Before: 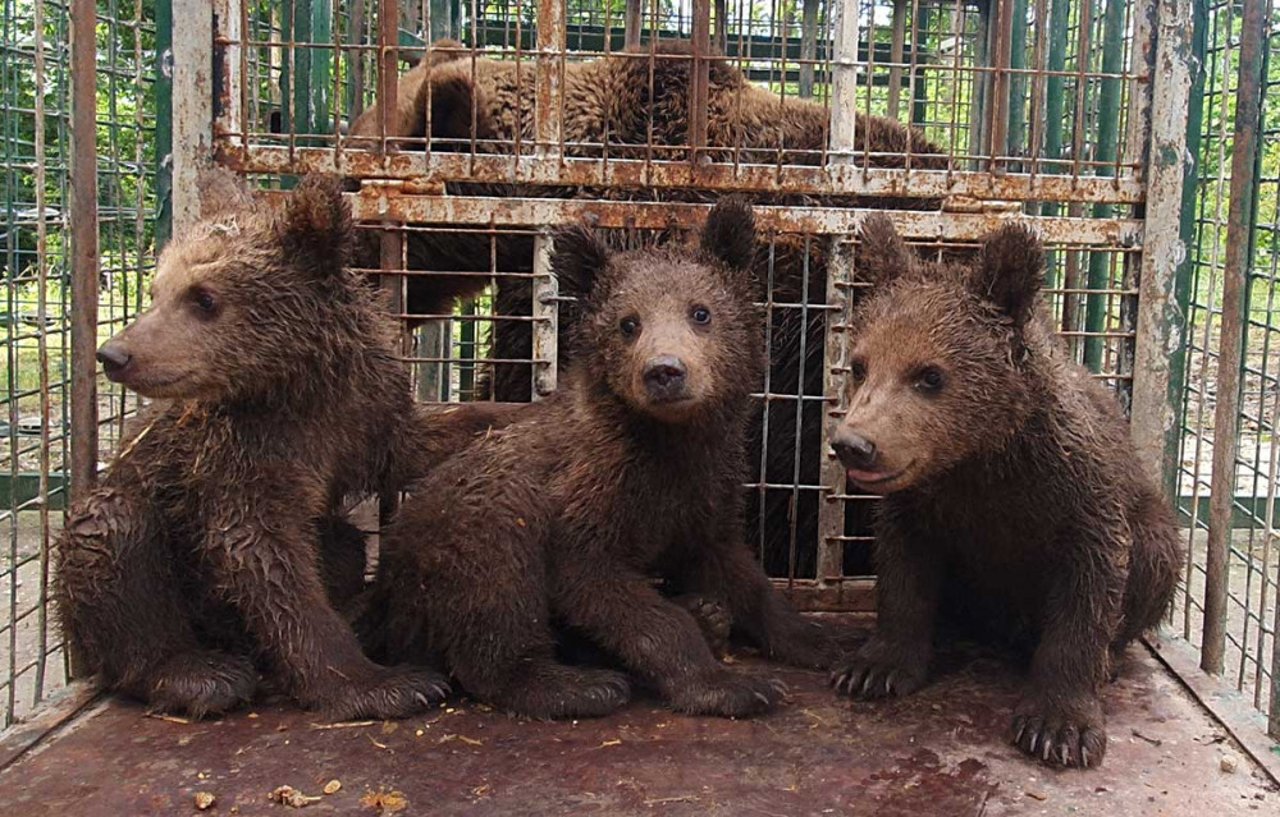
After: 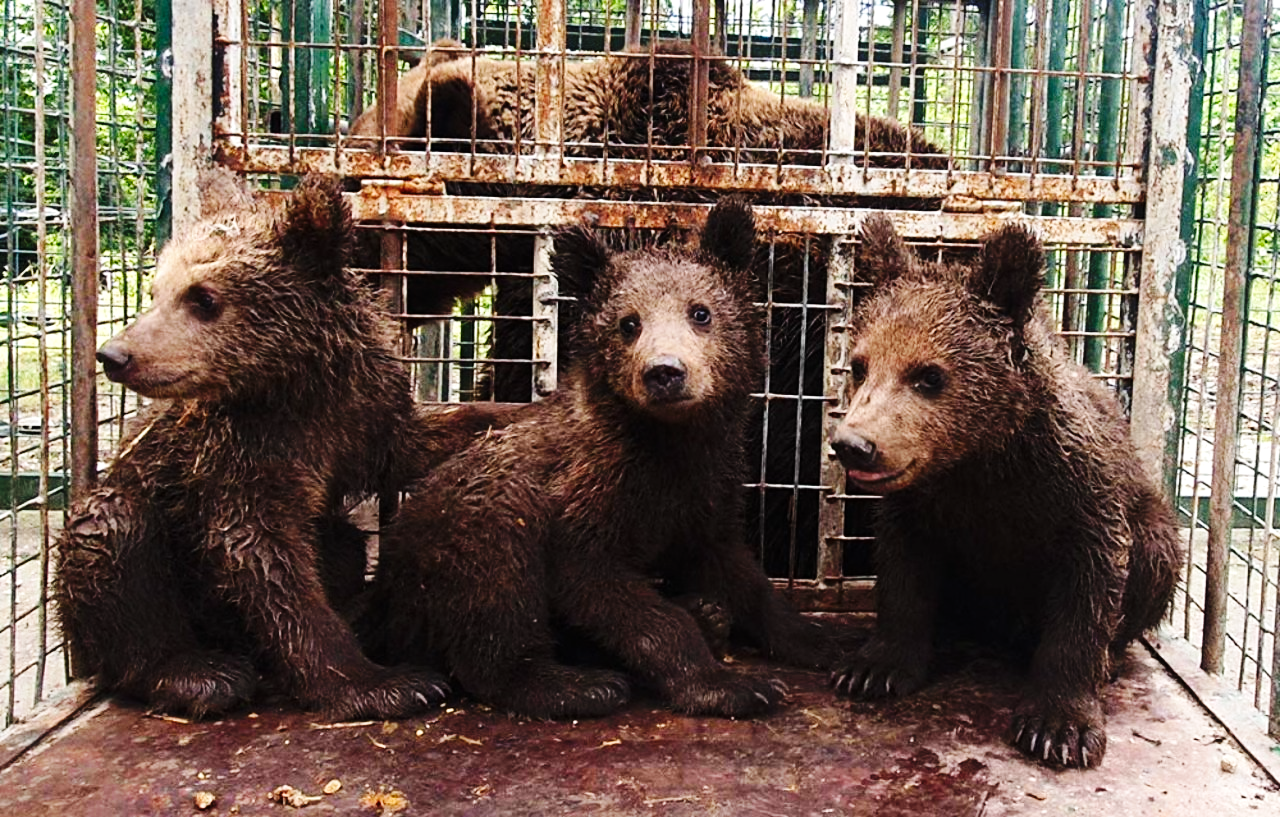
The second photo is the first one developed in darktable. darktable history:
tone equalizer: -8 EV -0.417 EV, -7 EV -0.389 EV, -6 EV -0.333 EV, -5 EV -0.222 EV, -3 EV 0.222 EV, -2 EV 0.333 EV, -1 EV 0.389 EV, +0 EV 0.417 EV, edges refinement/feathering 500, mask exposure compensation -1.57 EV, preserve details no
base curve: curves: ch0 [(0, 0) (0.036, 0.025) (0.121, 0.166) (0.206, 0.329) (0.605, 0.79) (1, 1)], preserve colors none
